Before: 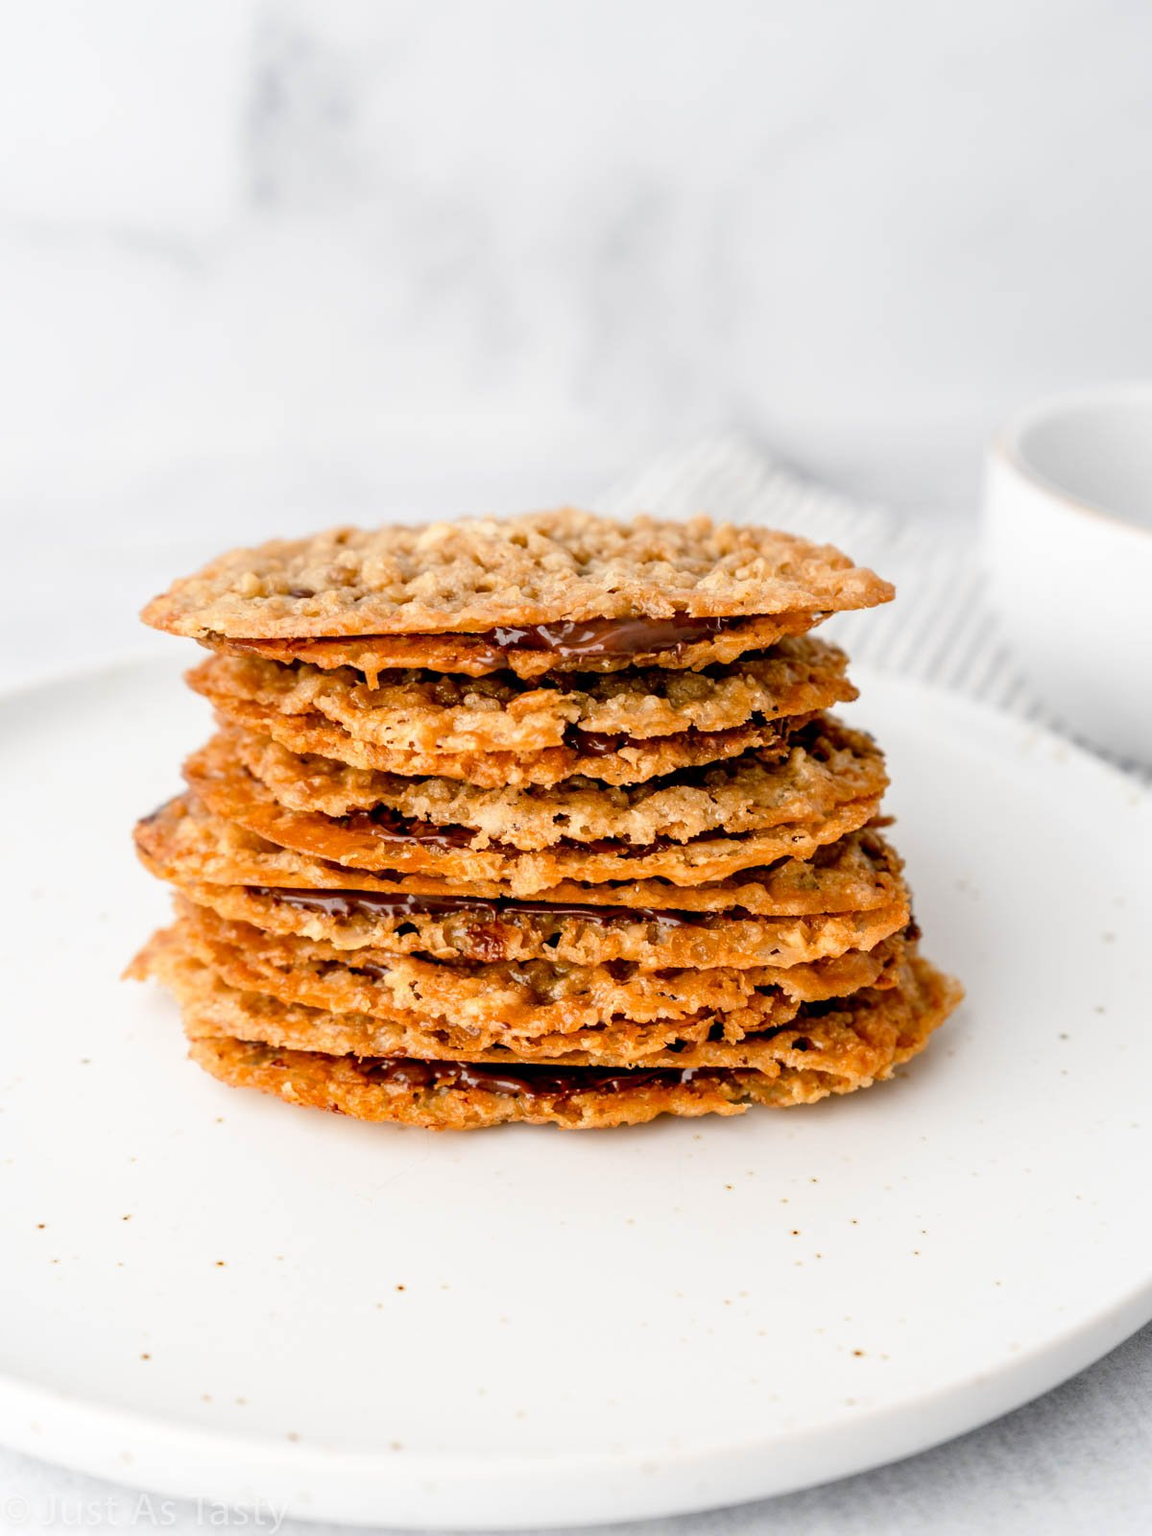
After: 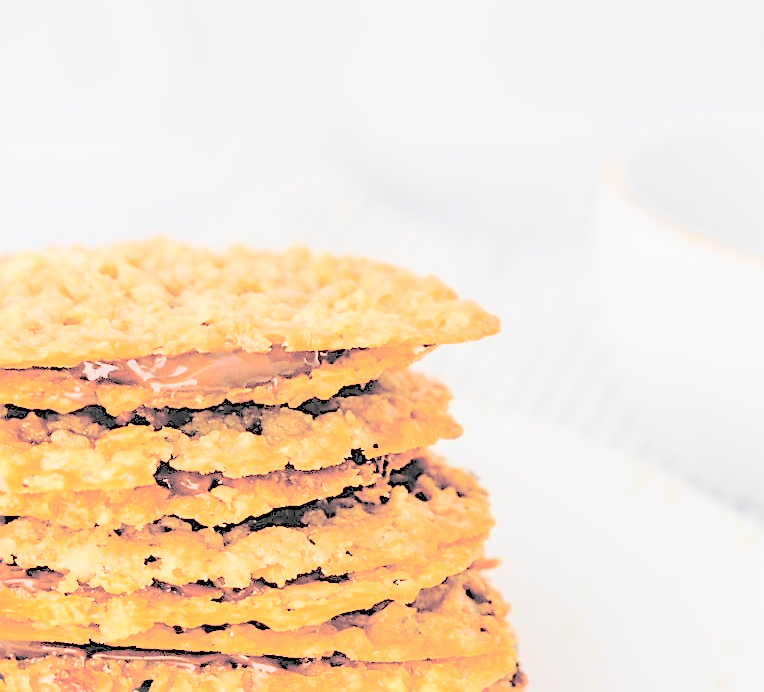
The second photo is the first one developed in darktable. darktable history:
sharpen: on, module defaults
crop: left 36.005%, top 18.293%, right 0.31%, bottom 38.444%
global tonemap: drago (0.7, 100)
contrast brightness saturation: brightness 1
